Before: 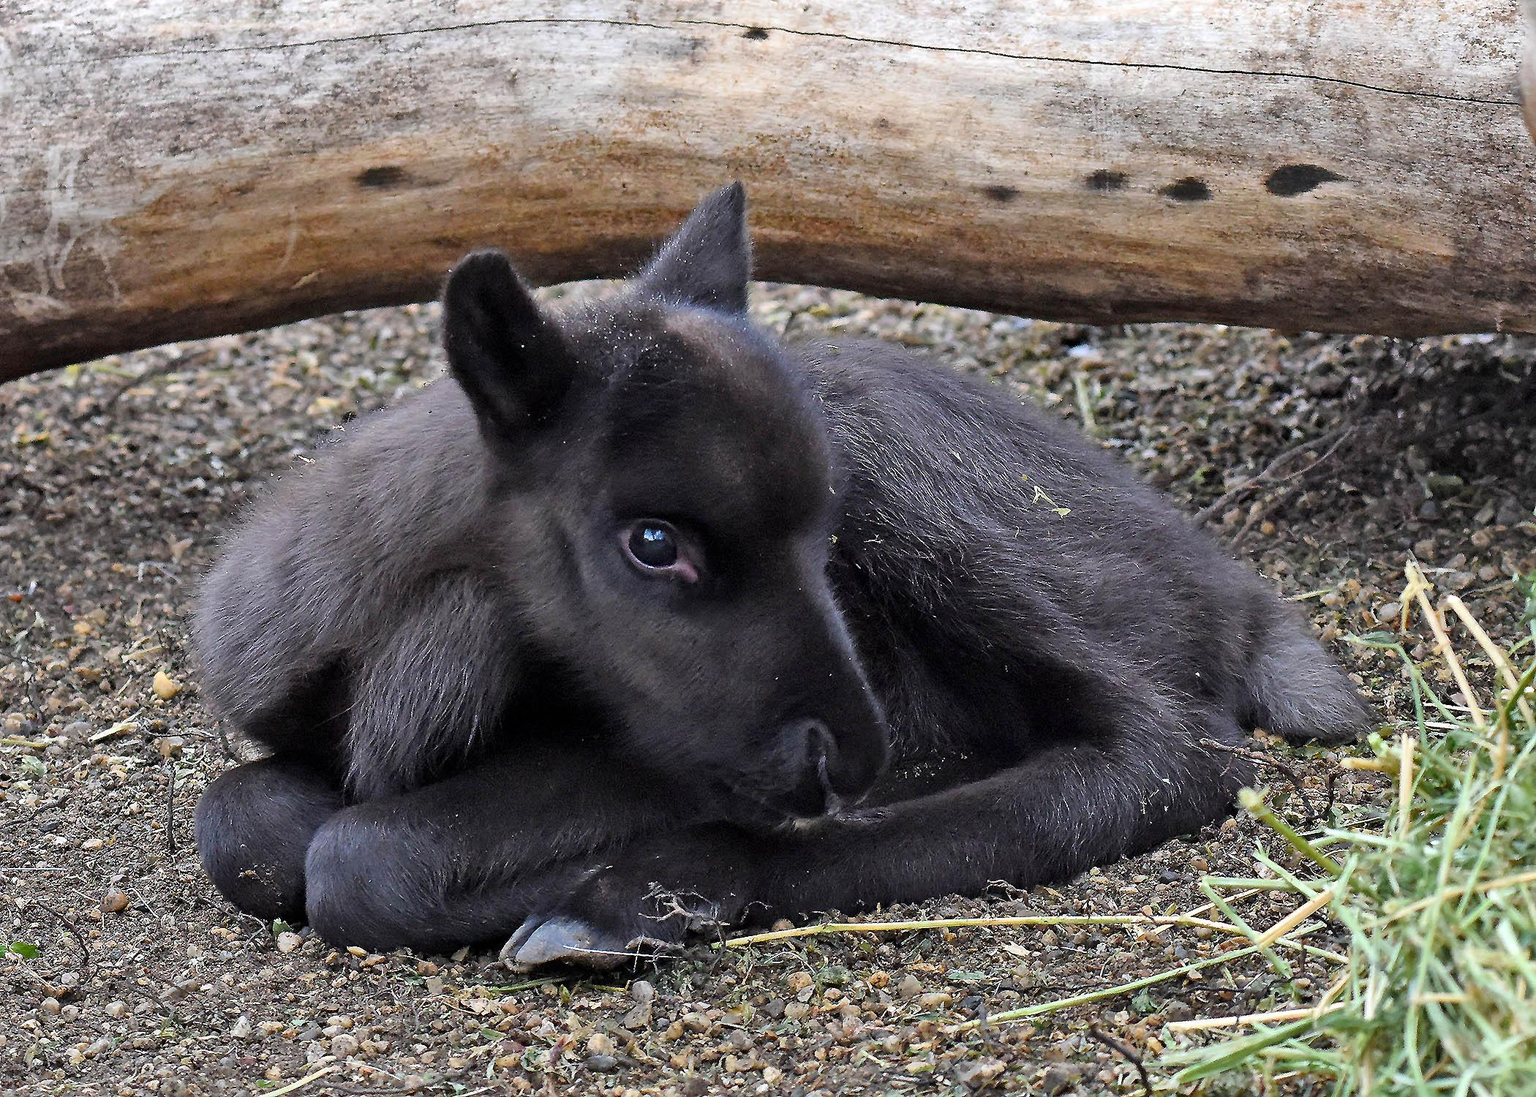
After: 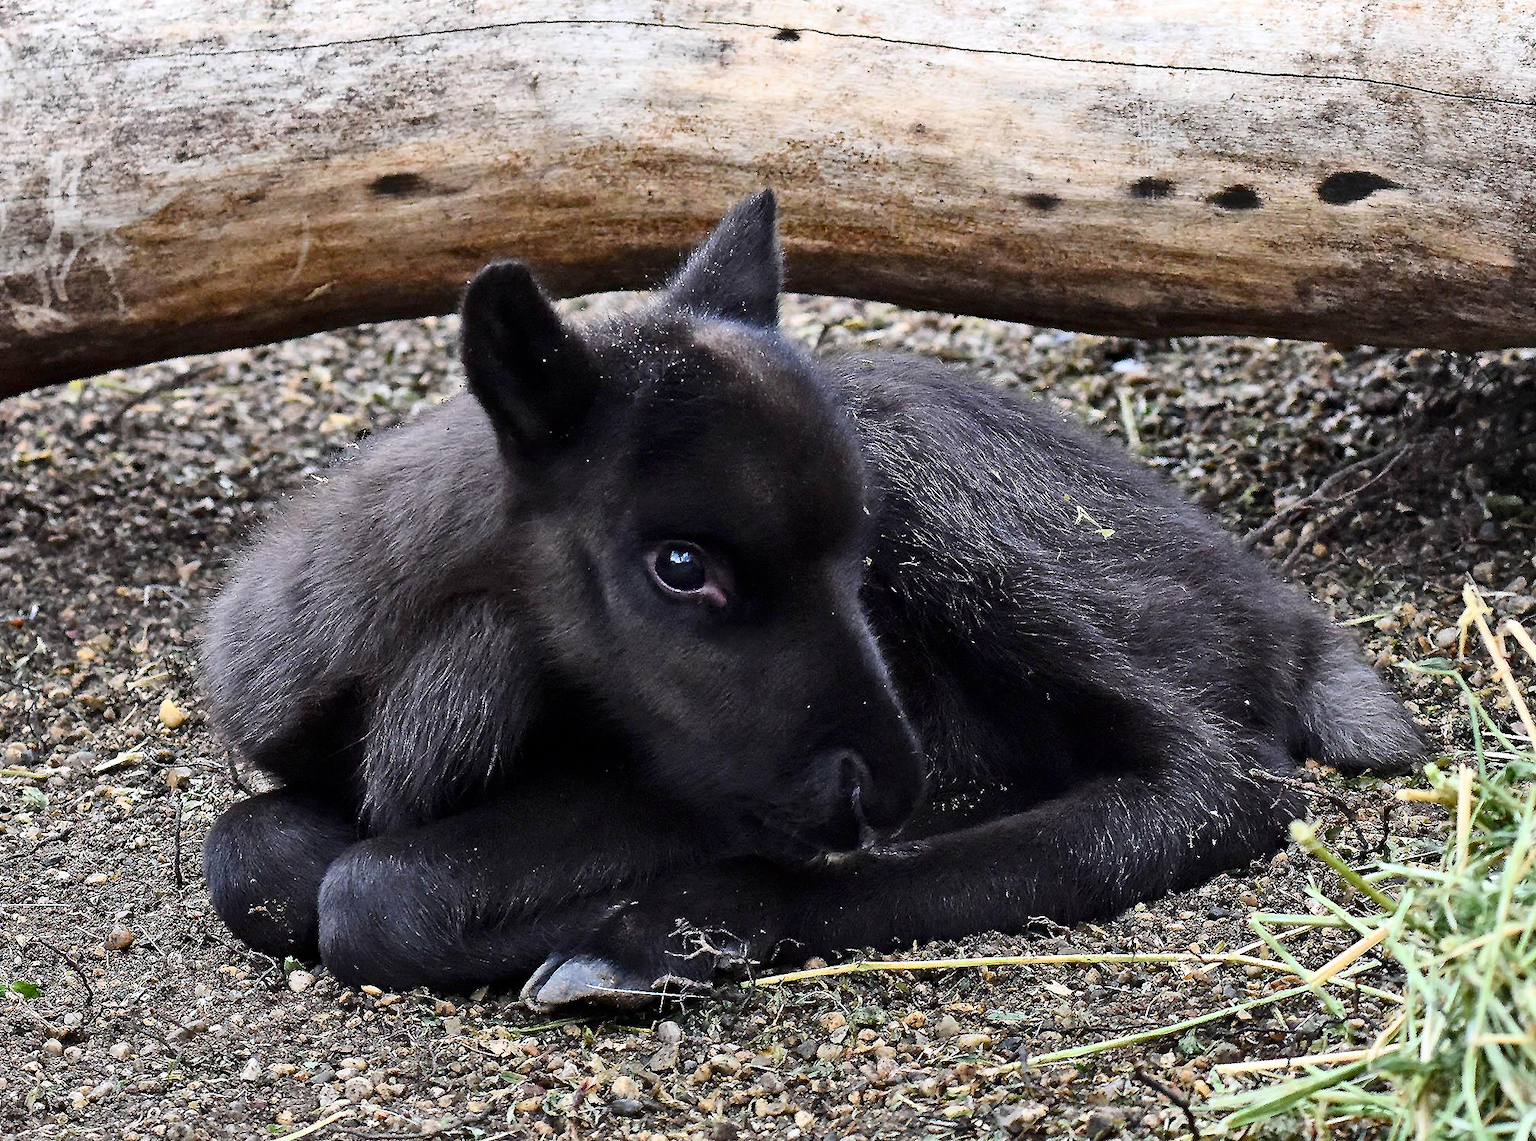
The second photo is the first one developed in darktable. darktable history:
crop: right 3.95%, bottom 0.045%
contrast brightness saturation: contrast 0.273
